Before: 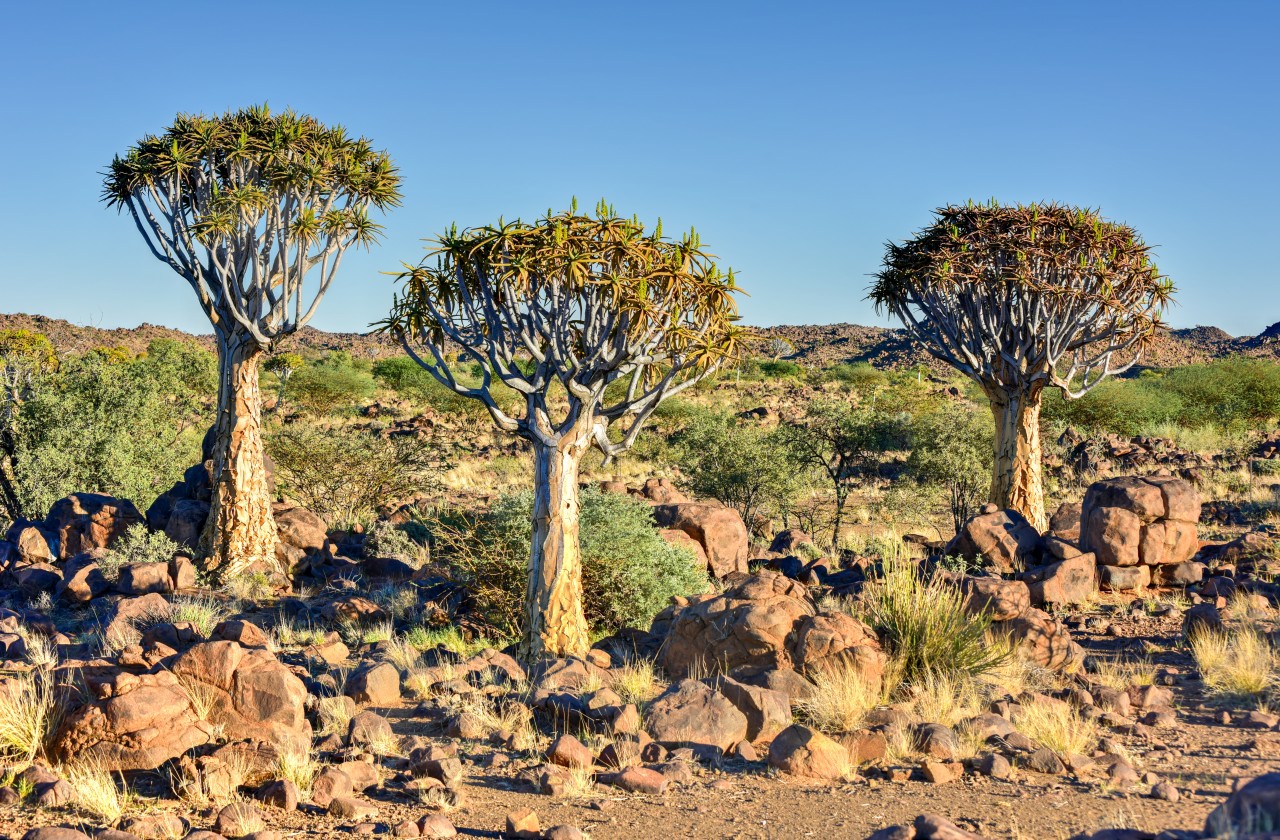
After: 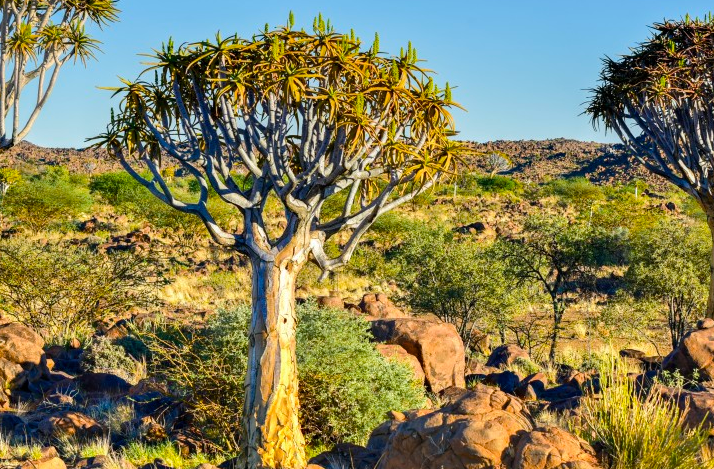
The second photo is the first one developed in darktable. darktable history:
color balance rgb: perceptual saturation grading › global saturation 30%, global vibrance 10%
crop and rotate: left 22.13%, top 22.054%, right 22.026%, bottom 22.102%
